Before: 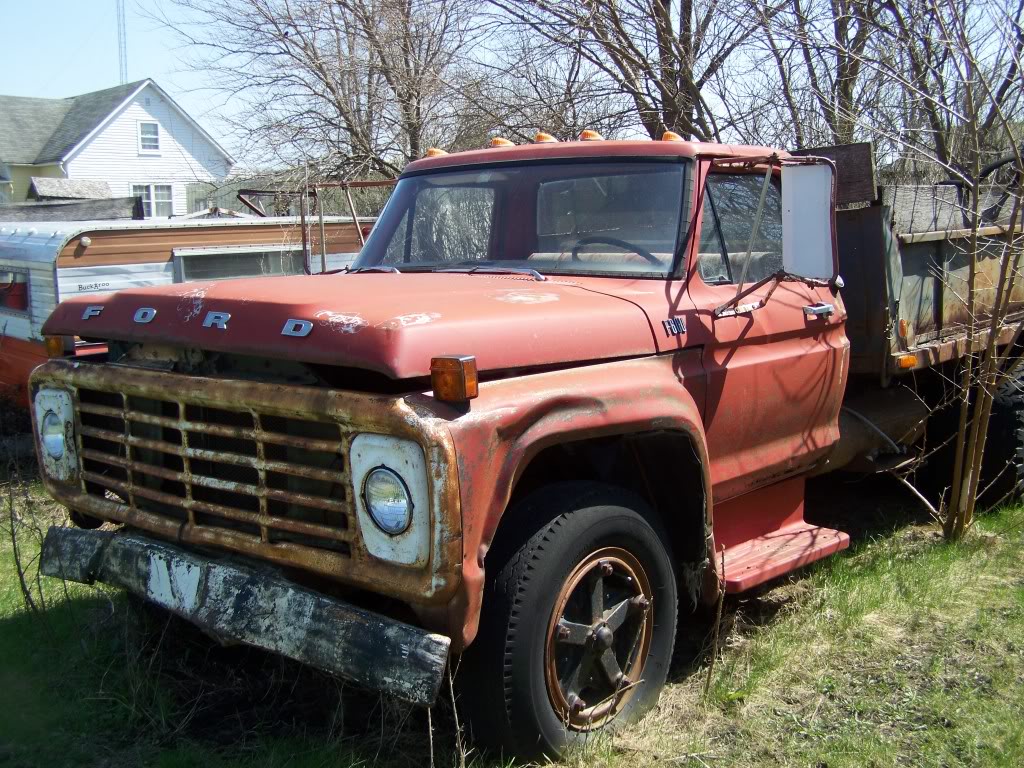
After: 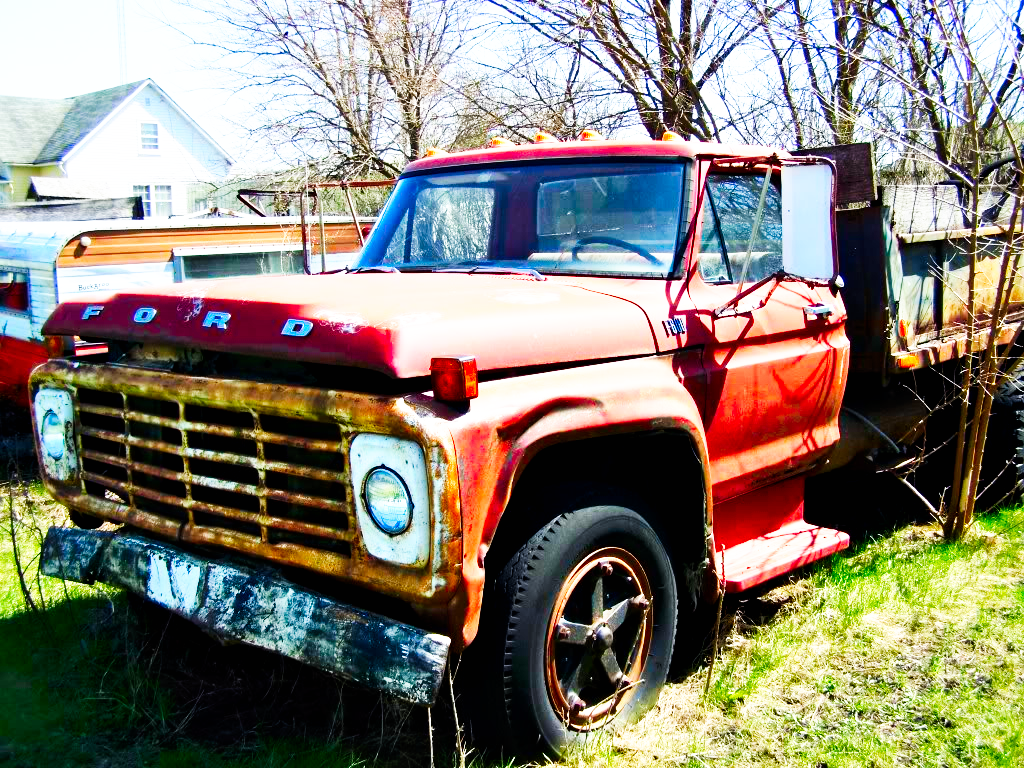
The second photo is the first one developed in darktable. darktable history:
contrast brightness saturation: saturation 0.5
contrast equalizer: octaves 7, y [[0.528, 0.548, 0.563, 0.562, 0.546, 0.526], [0.55 ×6], [0 ×6], [0 ×6], [0 ×6]]
base curve: curves: ch0 [(0, 0) (0.007, 0.004) (0.027, 0.03) (0.046, 0.07) (0.207, 0.54) (0.442, 0.872) (0.673, 0.972) (1, 1)], preserve colors none
